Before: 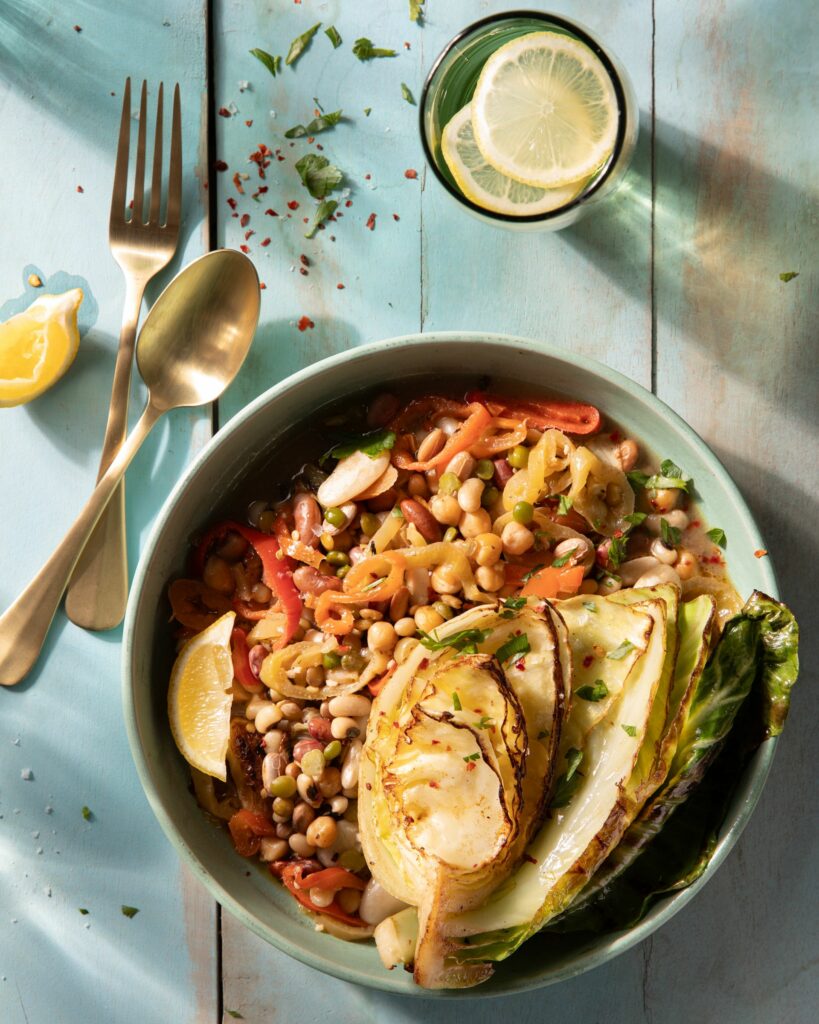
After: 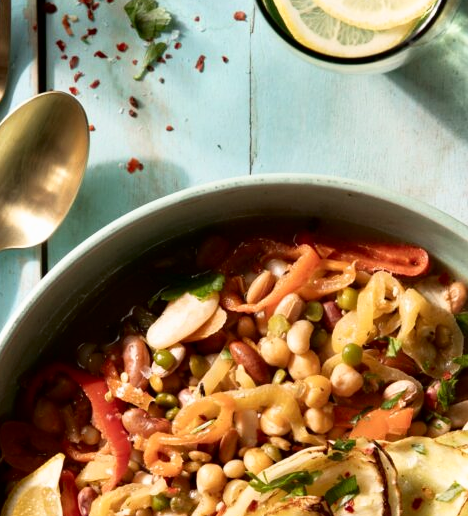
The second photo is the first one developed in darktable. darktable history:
crop: left 20.932%, top 15.471%, right 21.848%, bottom 34.081%
shadows and highlights: shadows -62.32, white point adjustment -5.22, highlights 61.59
